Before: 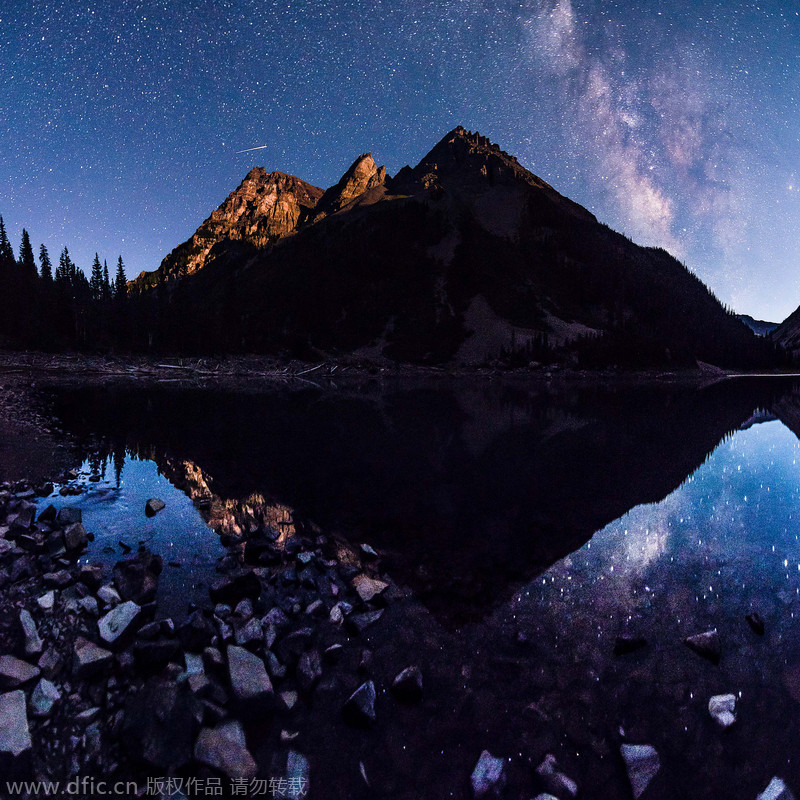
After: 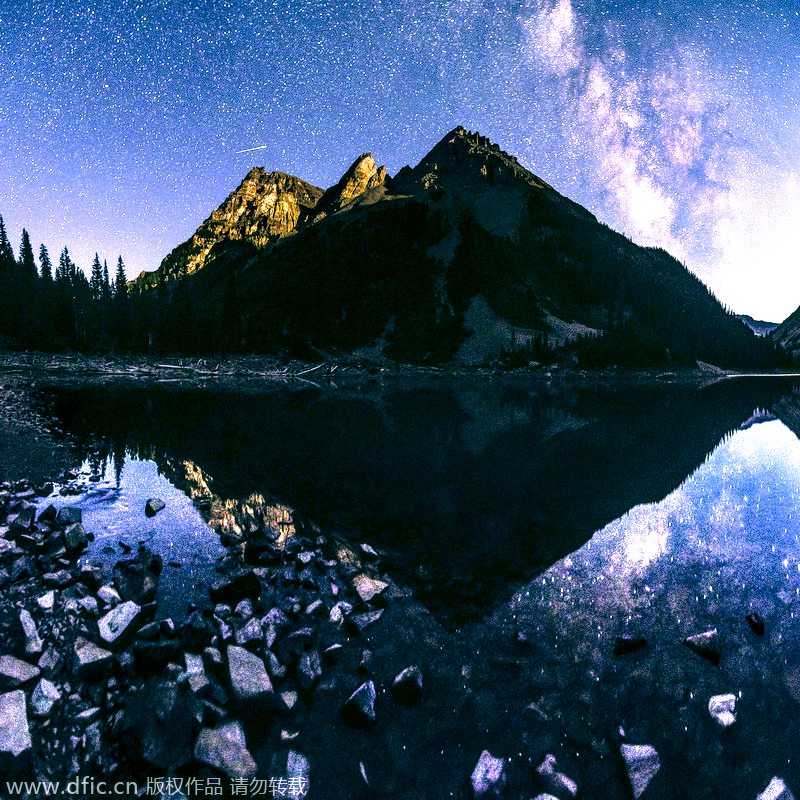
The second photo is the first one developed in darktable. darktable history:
white balance: red 0.871, blue 1.249
local contrast: highlights 65%, shadows 54%, detail 169%, midtone range 0.514
exposure: black level correction 0, exposure 1.1 EV, compensate exposure bias true, compensate highlight preservation false
color correction: highlights a* 5.62, highlights b* 33.57, shadows a* -25.86, shadows b* 4.02
